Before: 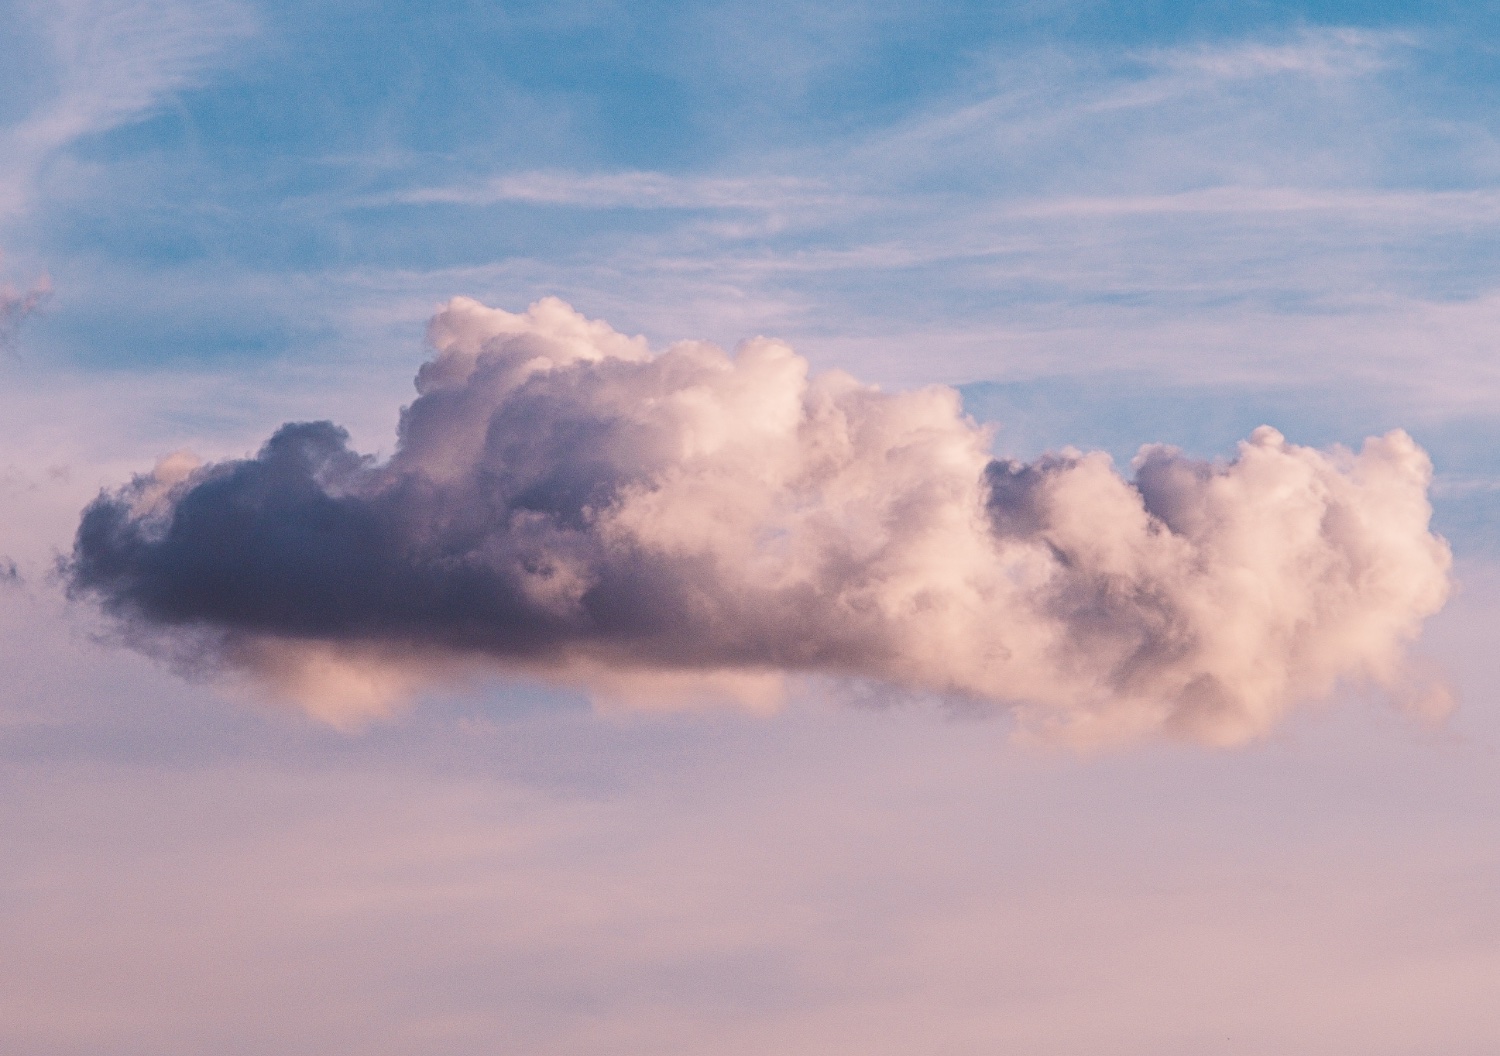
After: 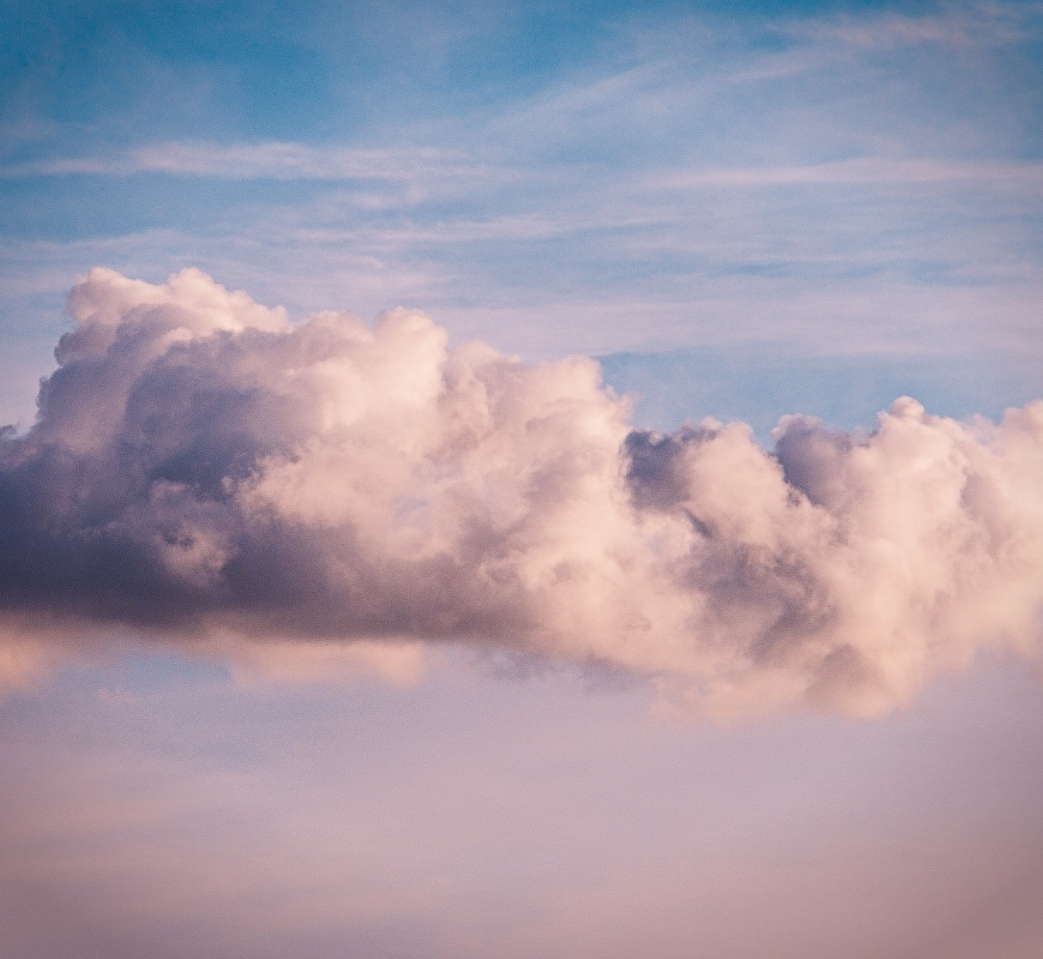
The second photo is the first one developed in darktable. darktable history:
crop and rotate: left 24.034%, top 2.838%, right 6.406%, bottom 6.299%
white balance: emerald 1
vignetting: fall-off start 88.53%, fall-off radius 44.2%, saturation 0.376, width/height ratio 1.161
